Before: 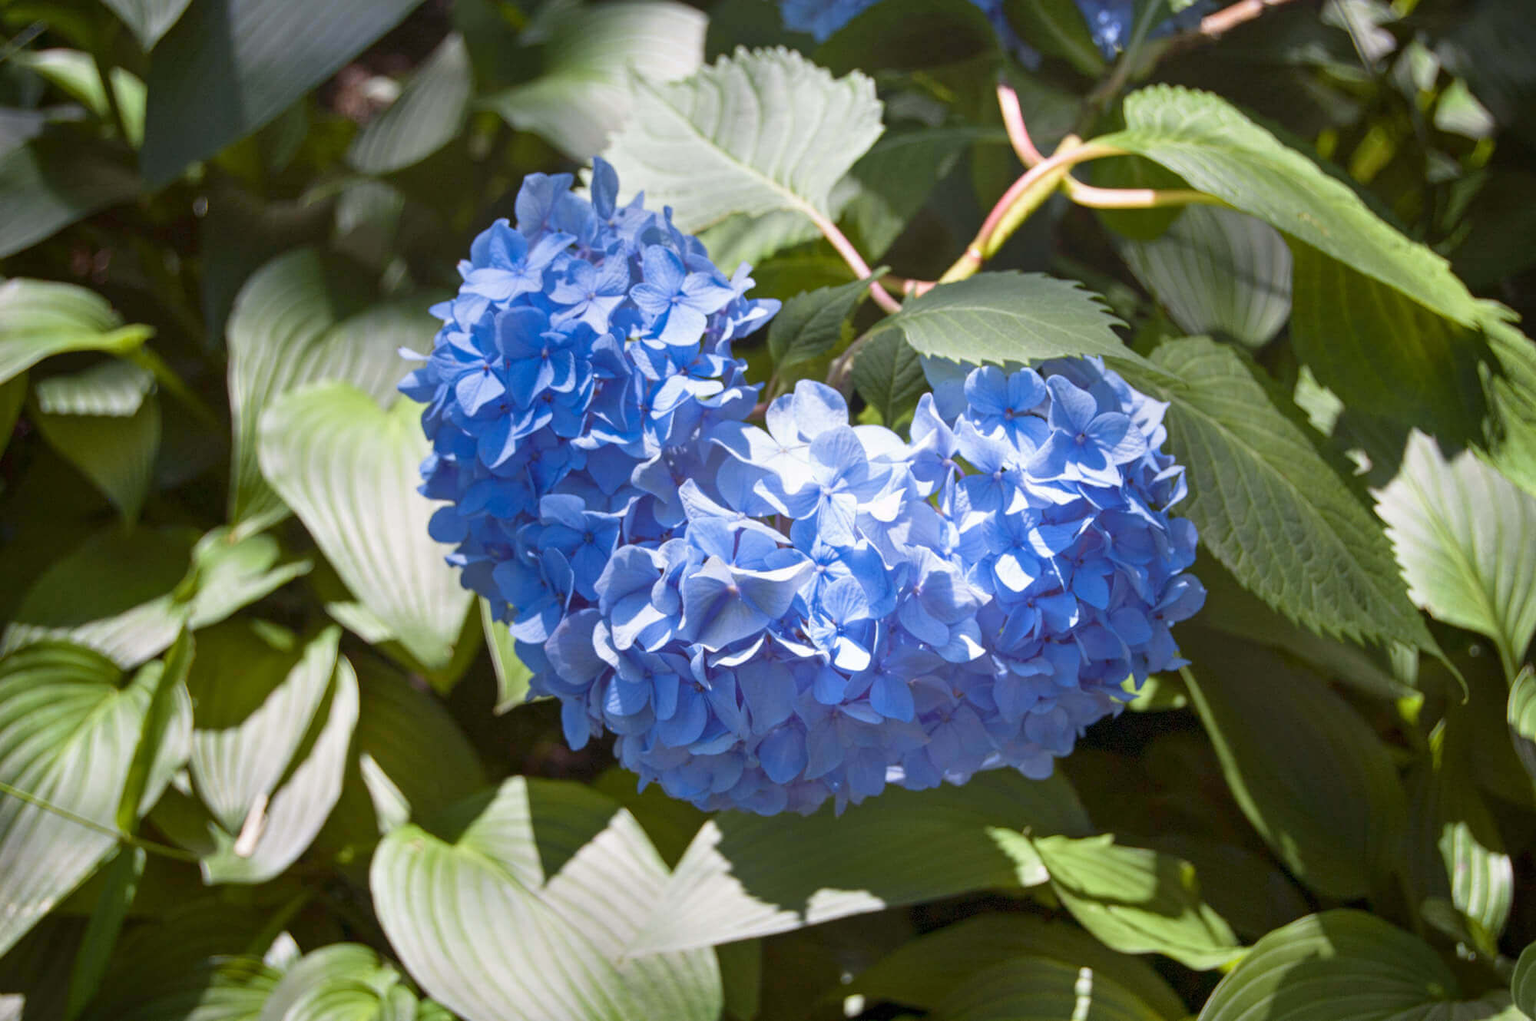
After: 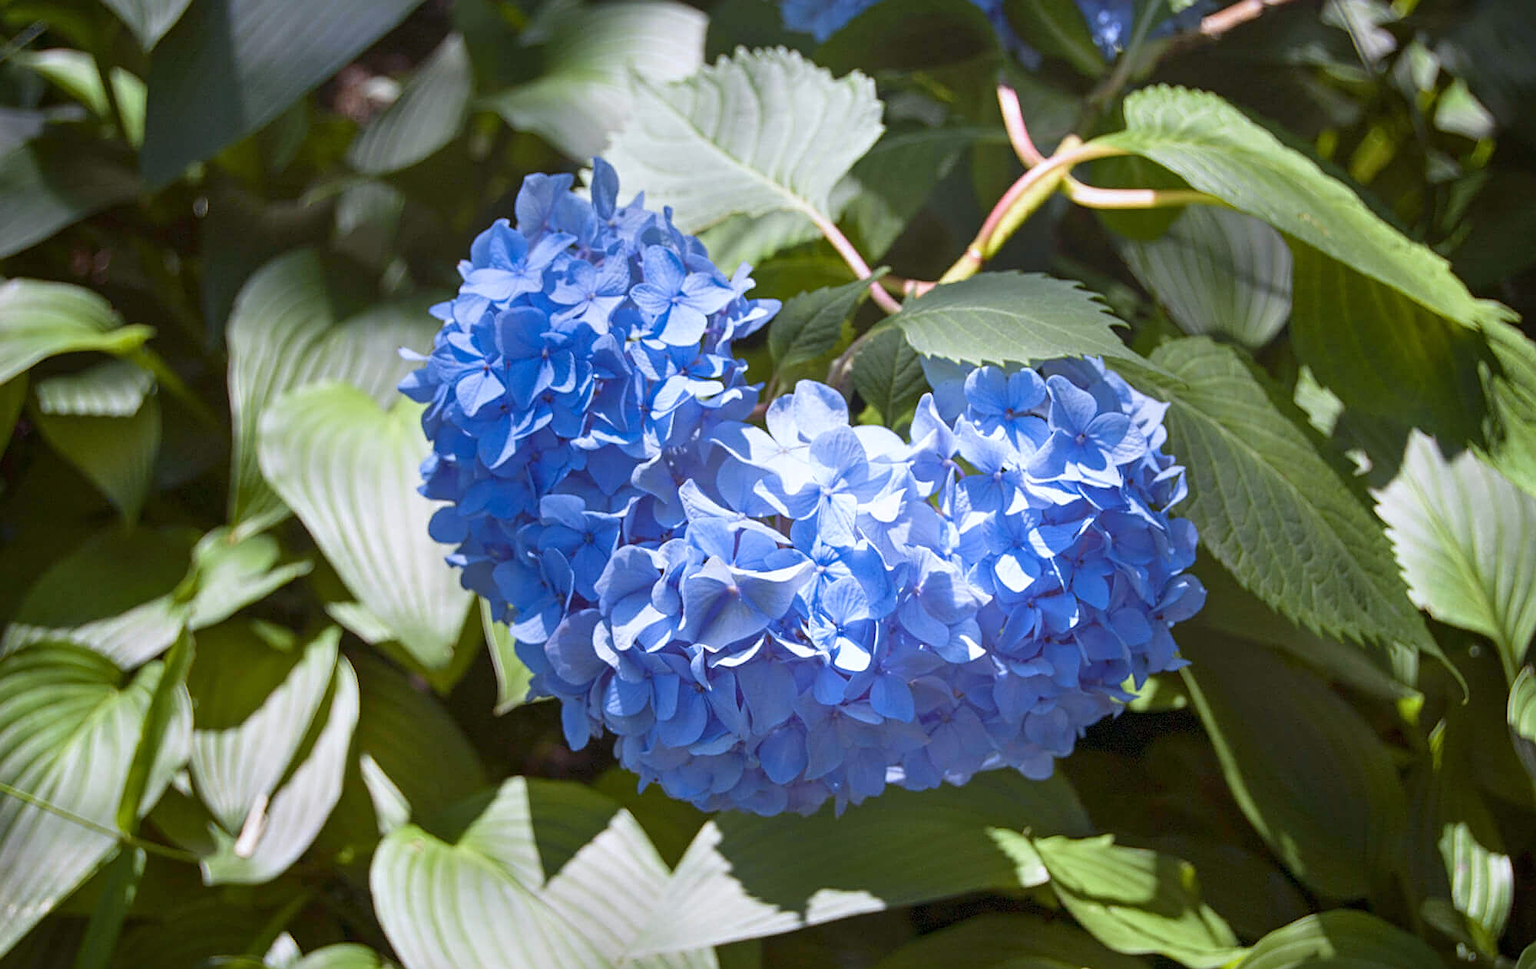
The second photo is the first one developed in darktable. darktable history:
white balance: red 0.976, blue 1.04
crop and rotate: top 0%, bottom 5.097%
sharpen: on, module defaults
exposure: exposure 0.014 EV, compensate highlight preservation false
